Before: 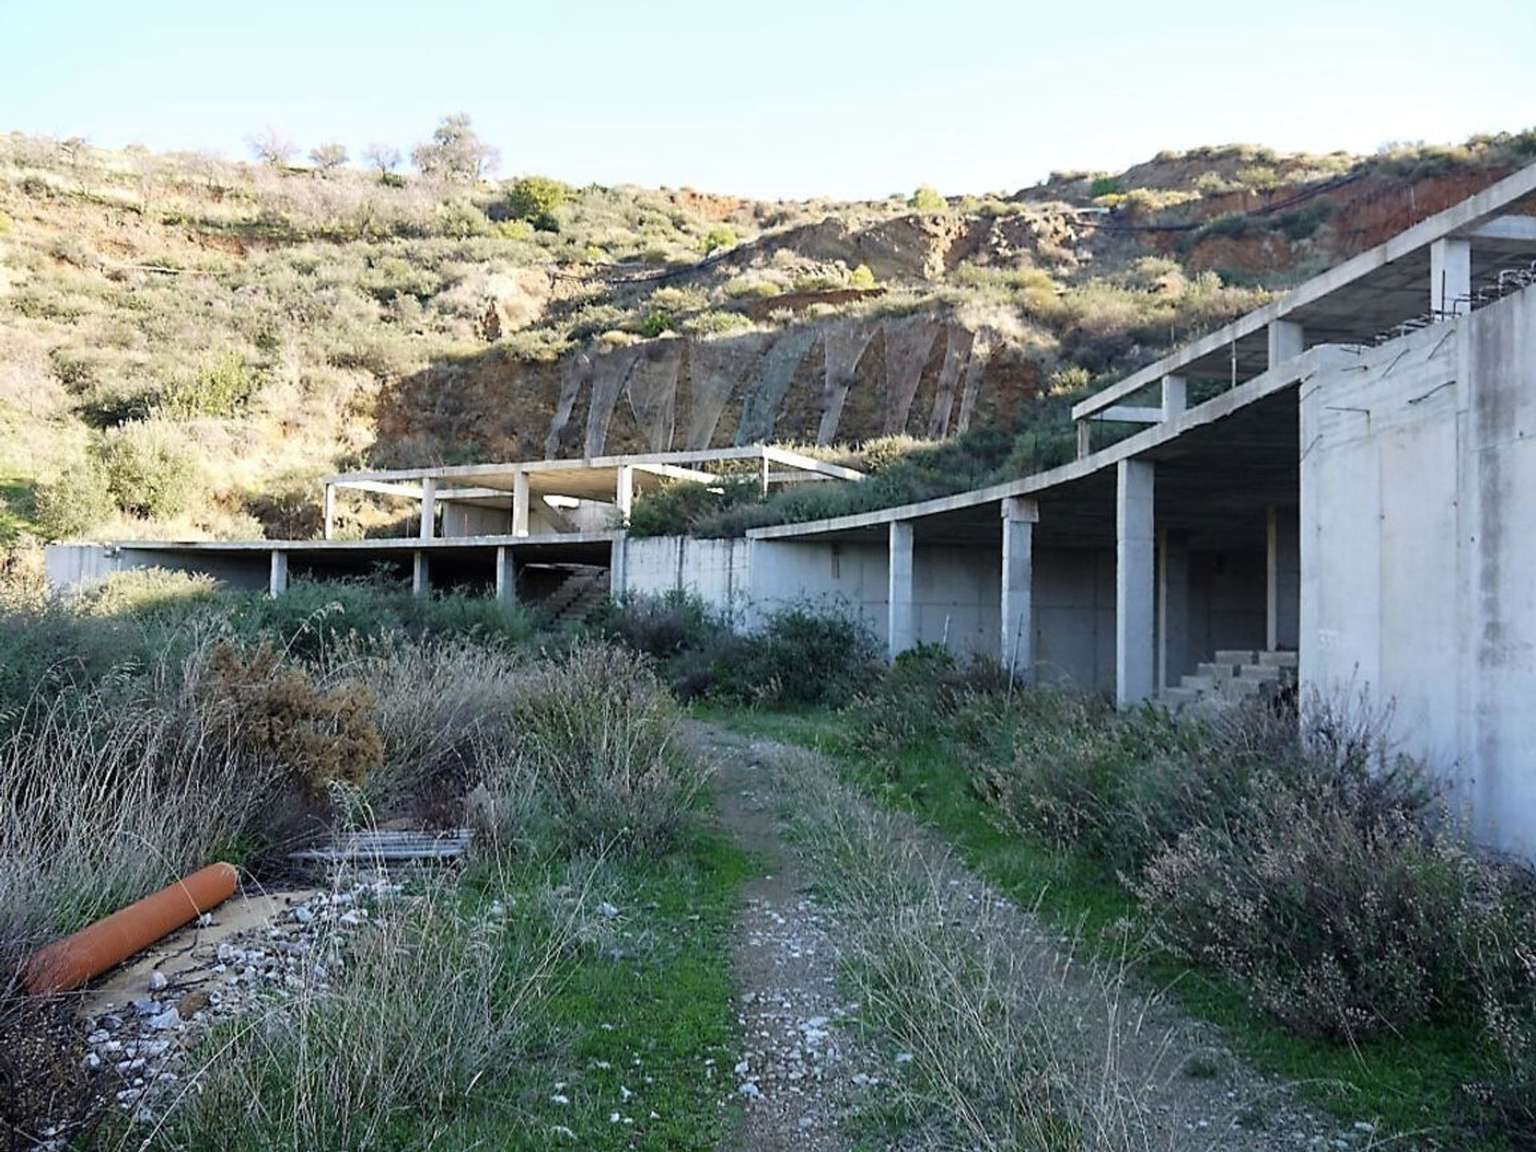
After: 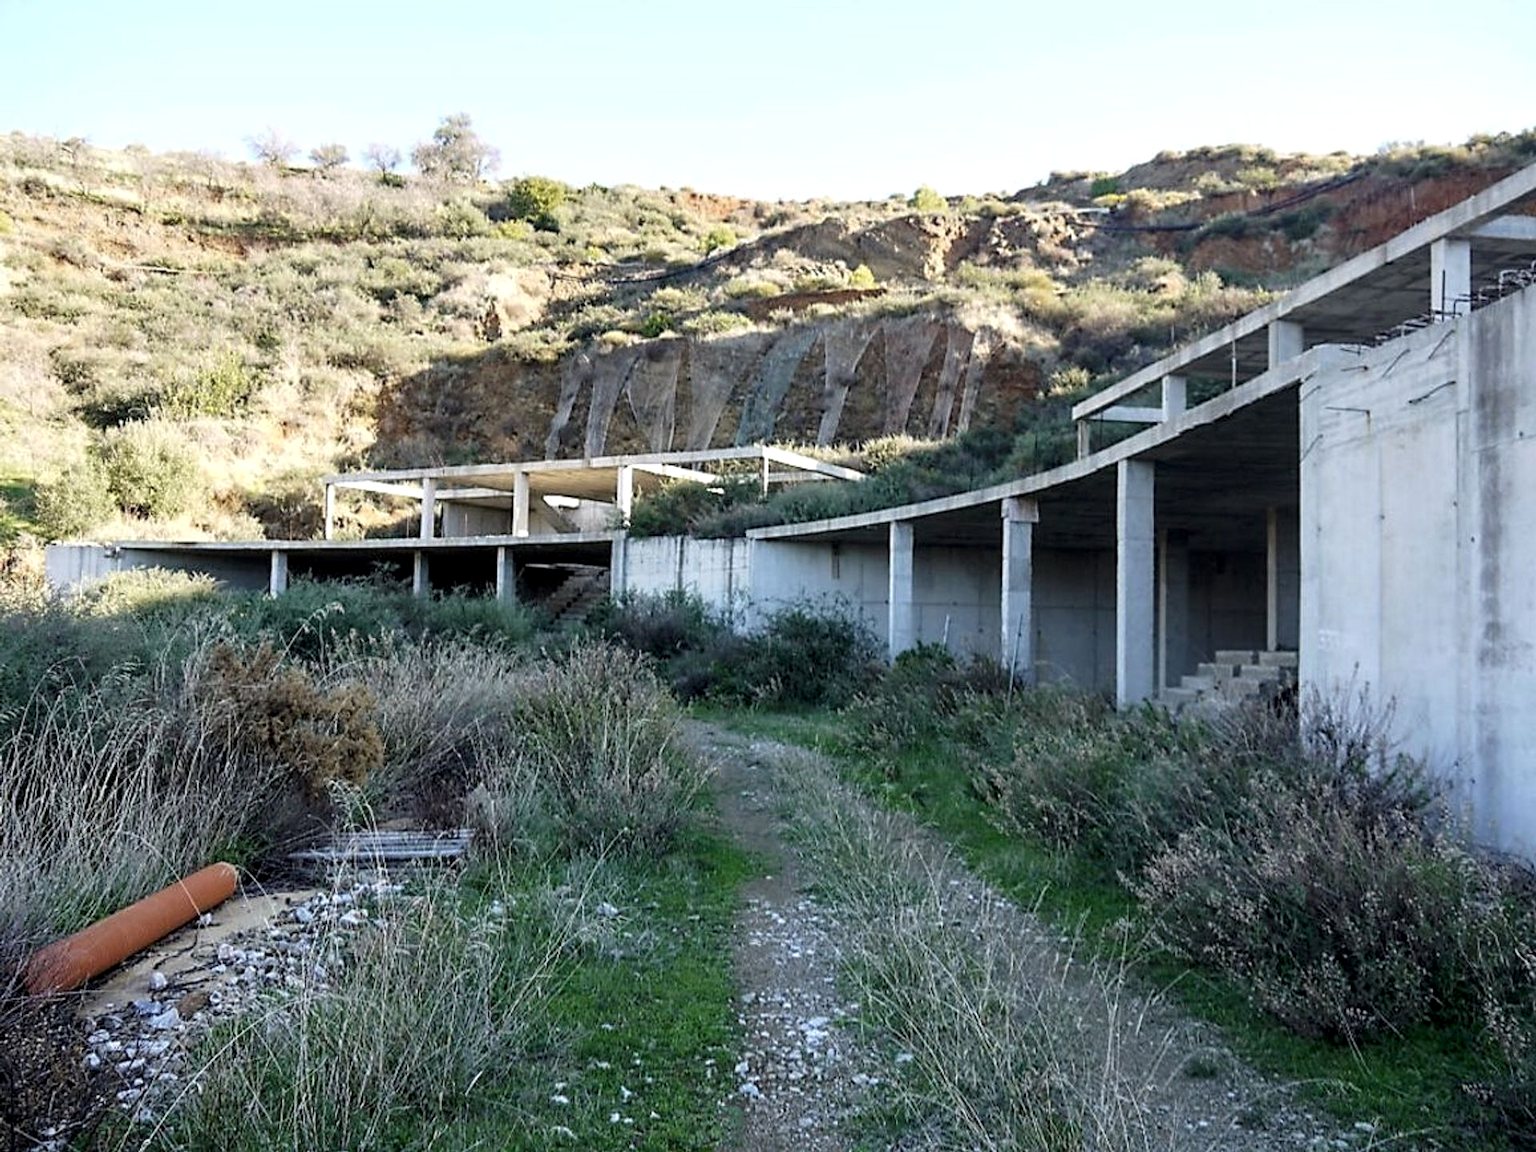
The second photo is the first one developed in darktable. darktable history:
local contrast: highlights 87%, shadows 81%
